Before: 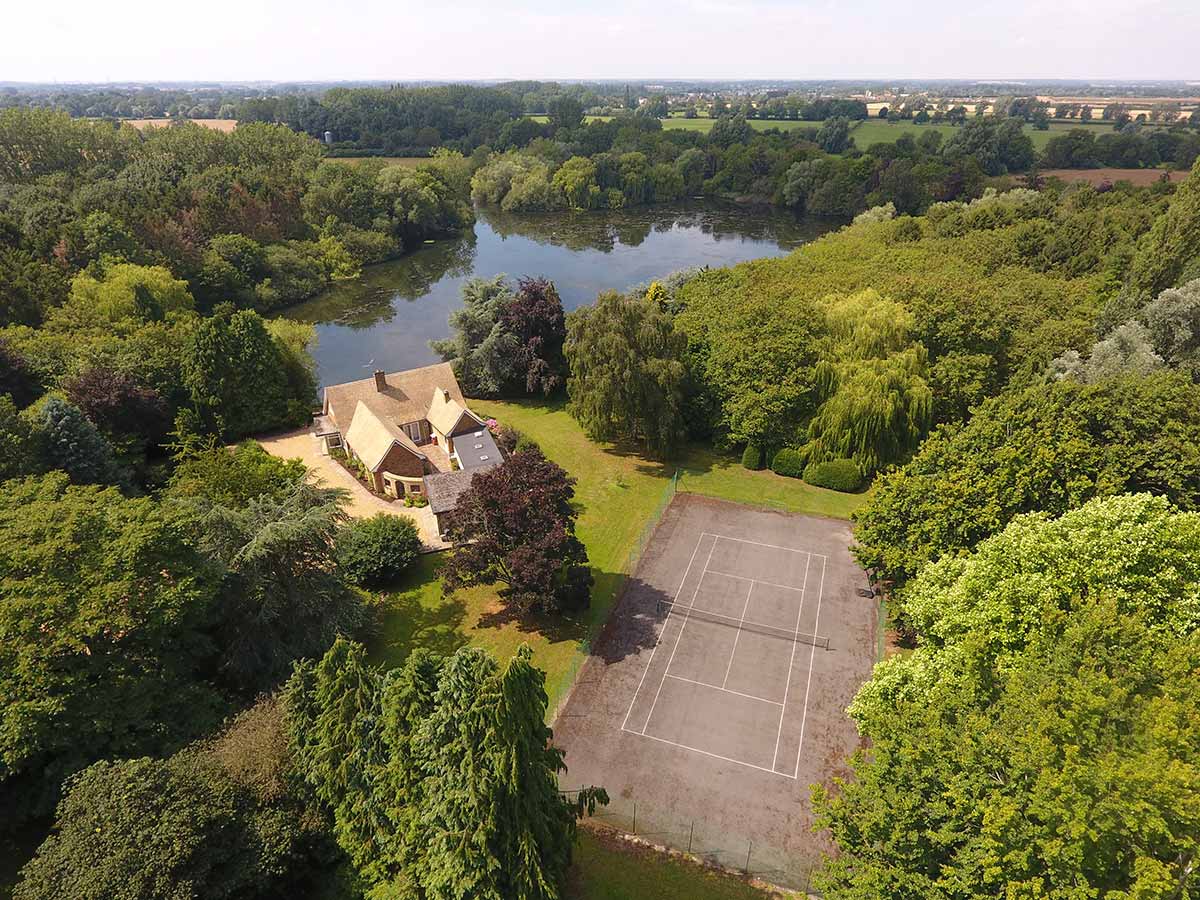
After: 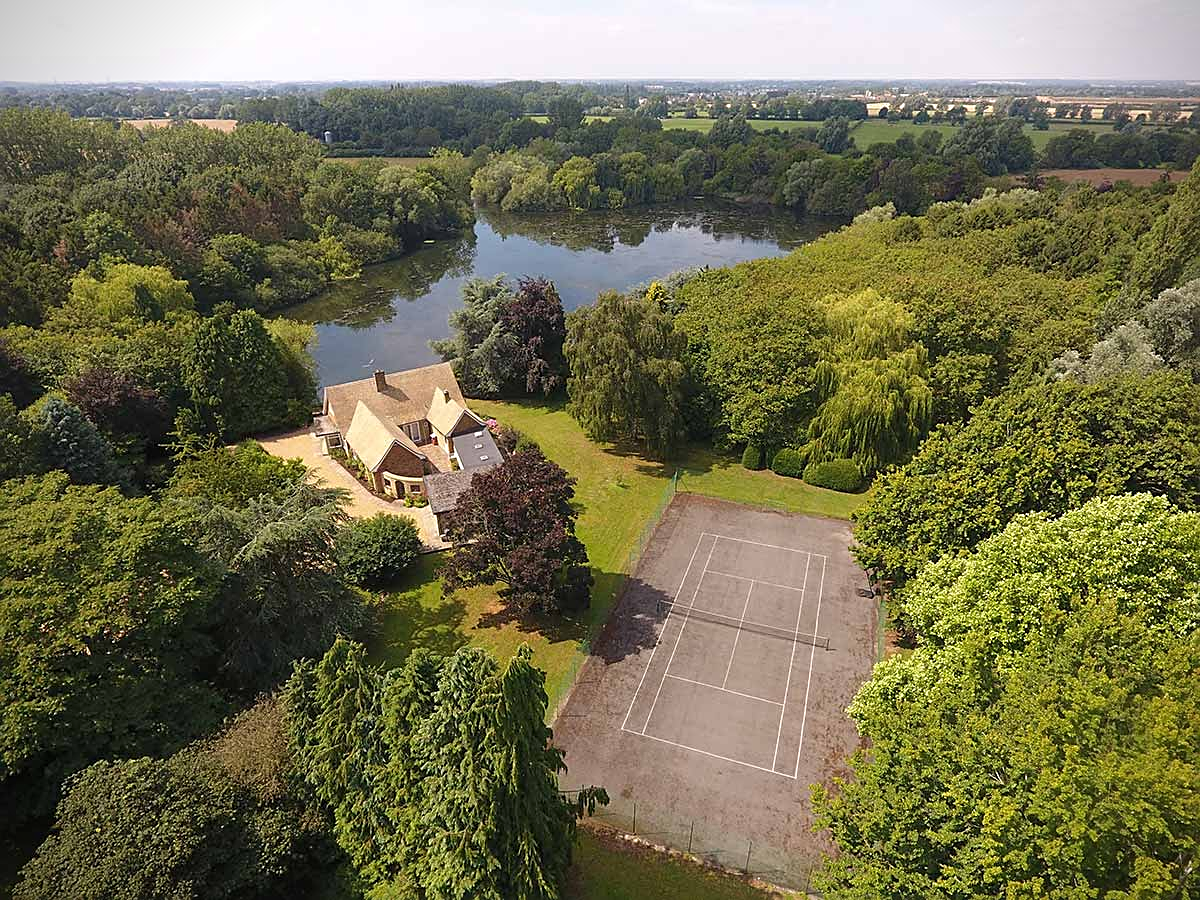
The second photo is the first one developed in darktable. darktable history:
vignetting: fall-off start 91.13%, brightness -0.63, saturation -0.013
sharpen: amount 0.495
